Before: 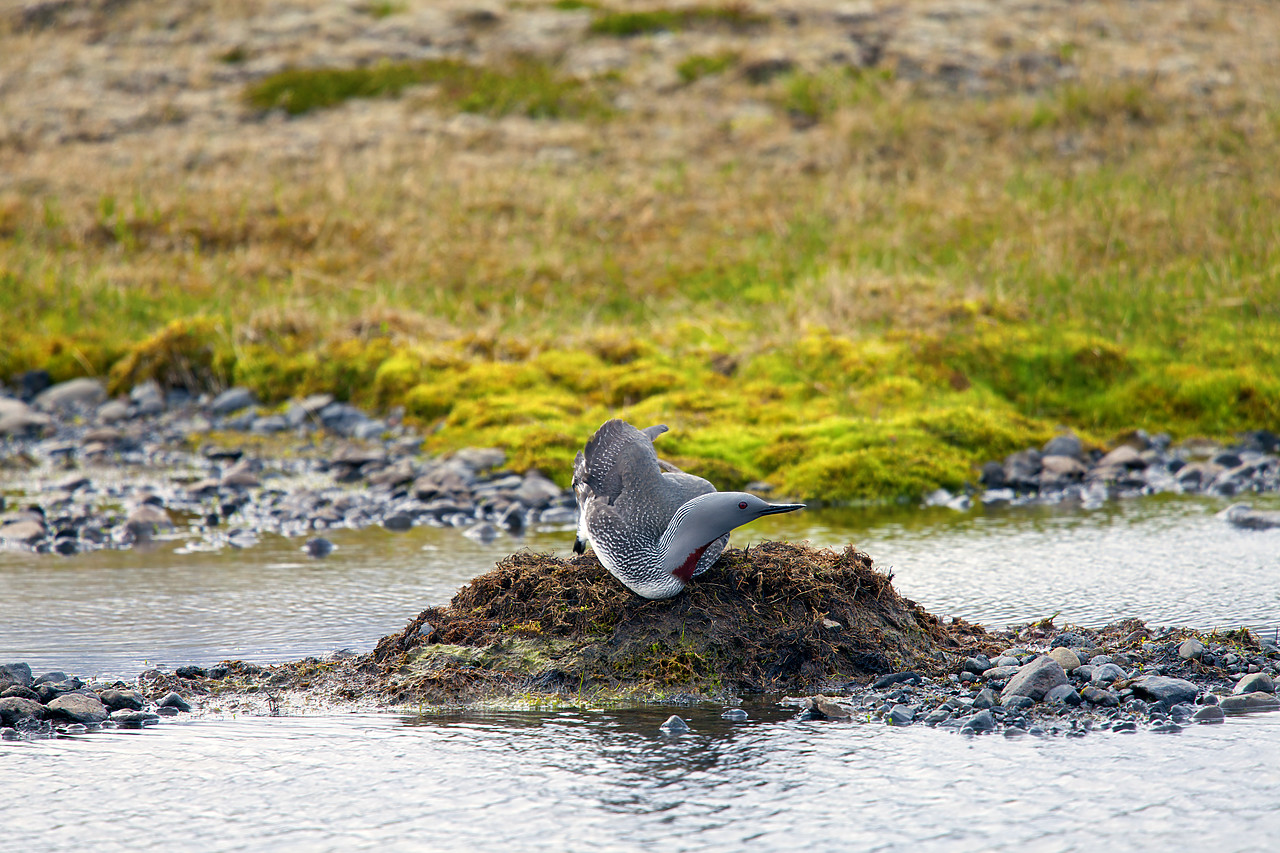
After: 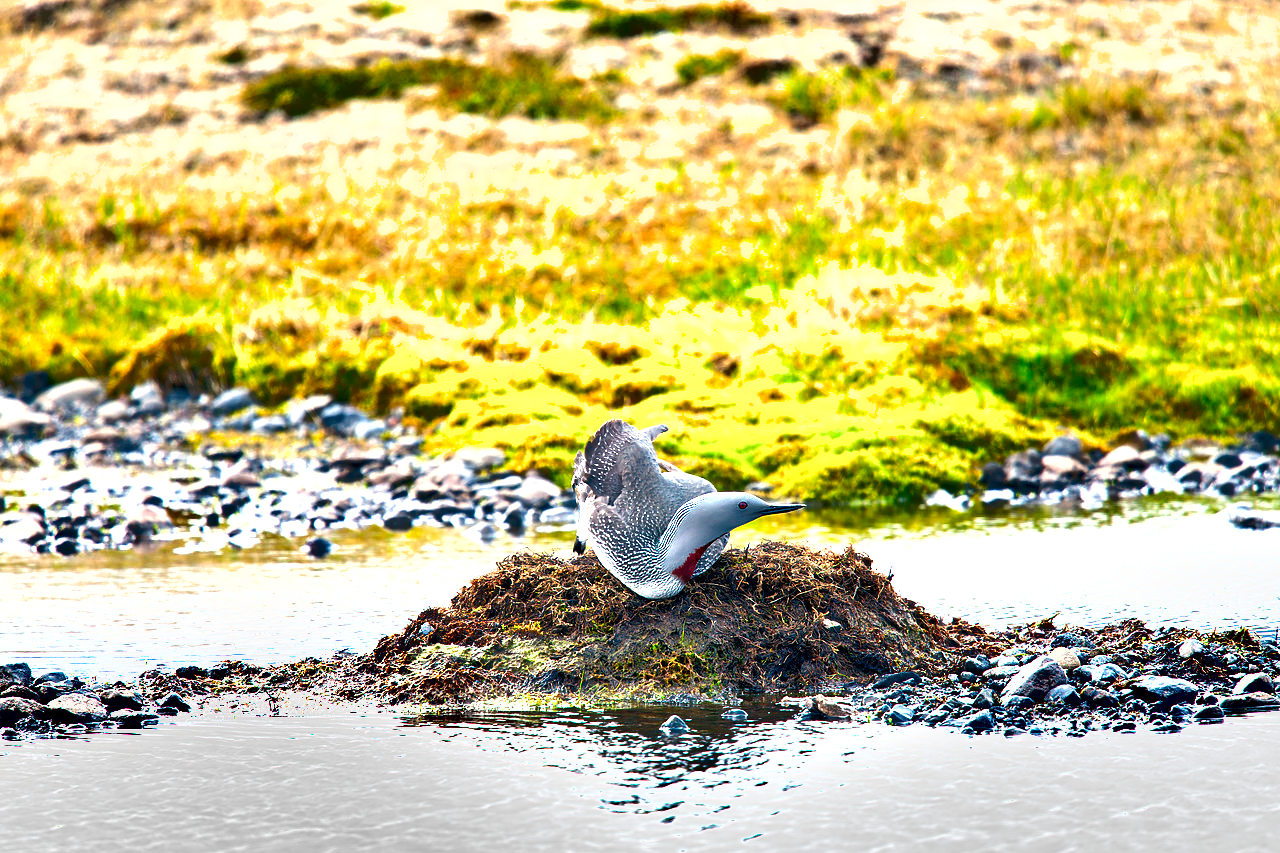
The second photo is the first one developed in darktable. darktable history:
exposure: black level correction 0, exposure 2.138 EV, compensate exposure bias true, compensate highlight preservation false
shadows and highlights: soften with gaussian
